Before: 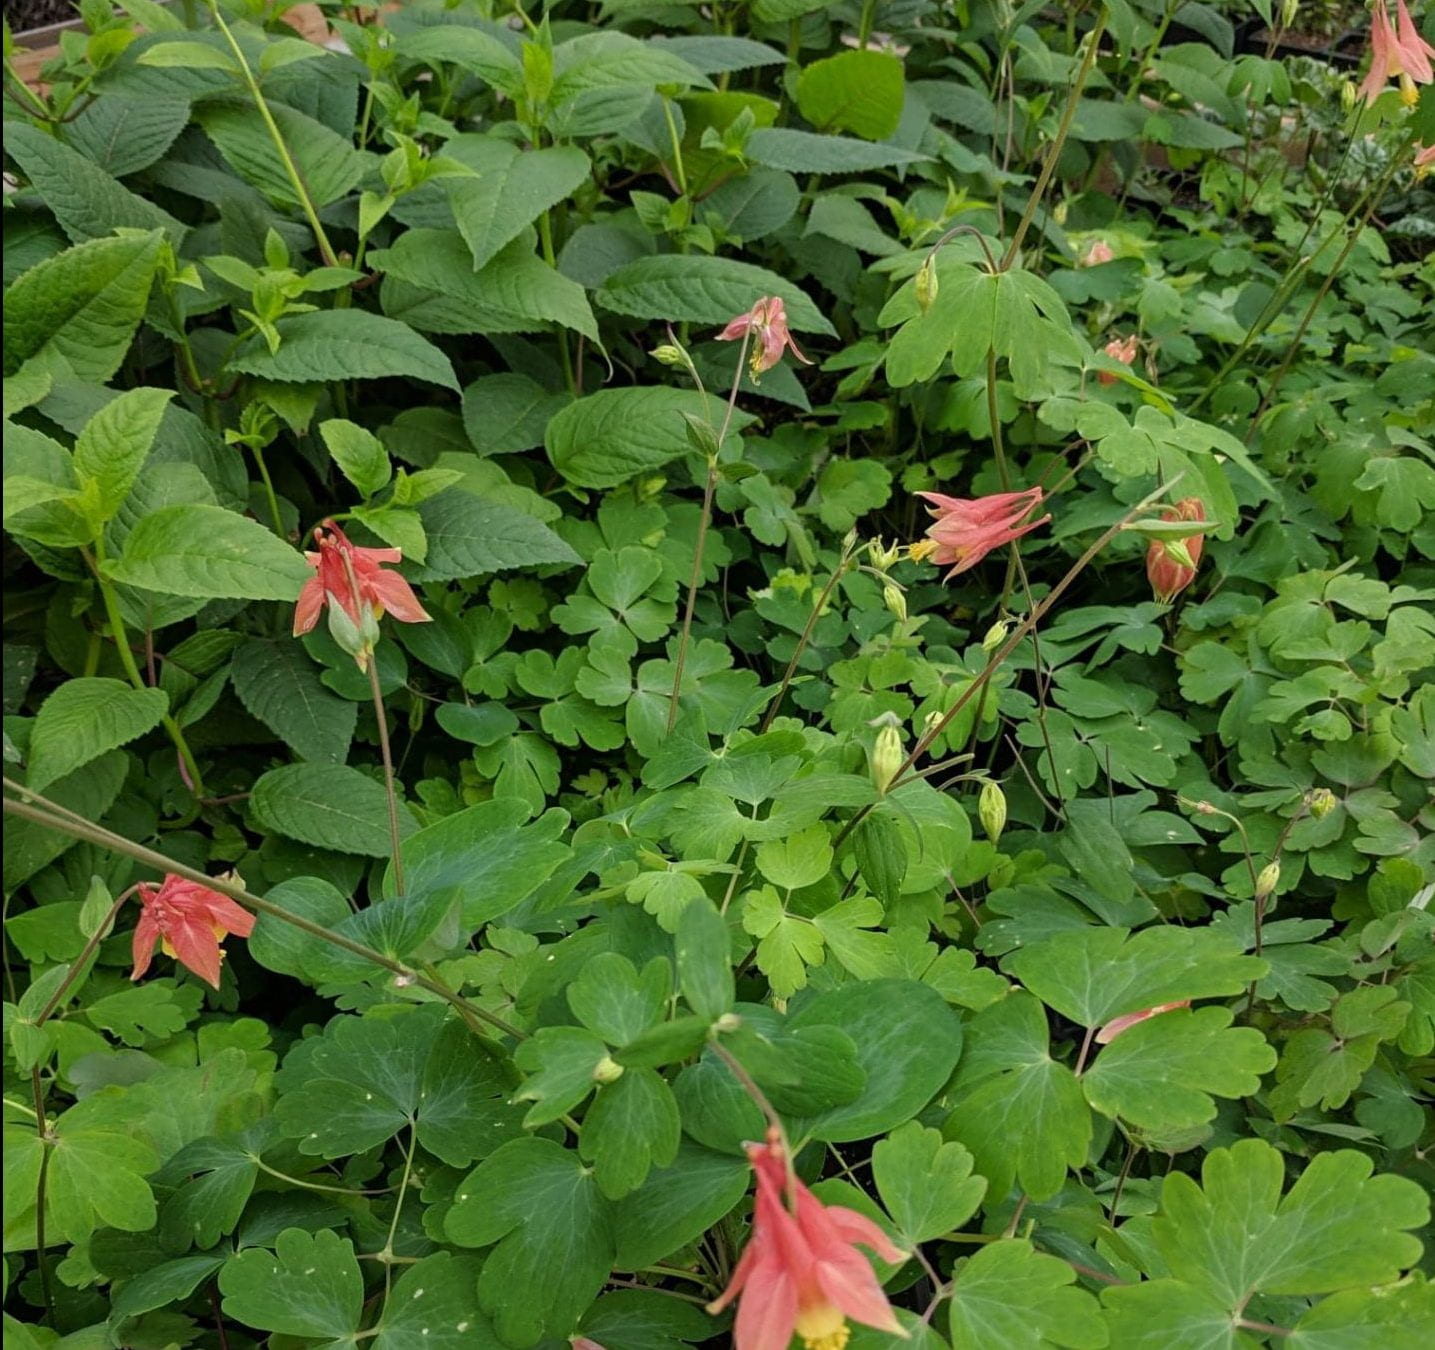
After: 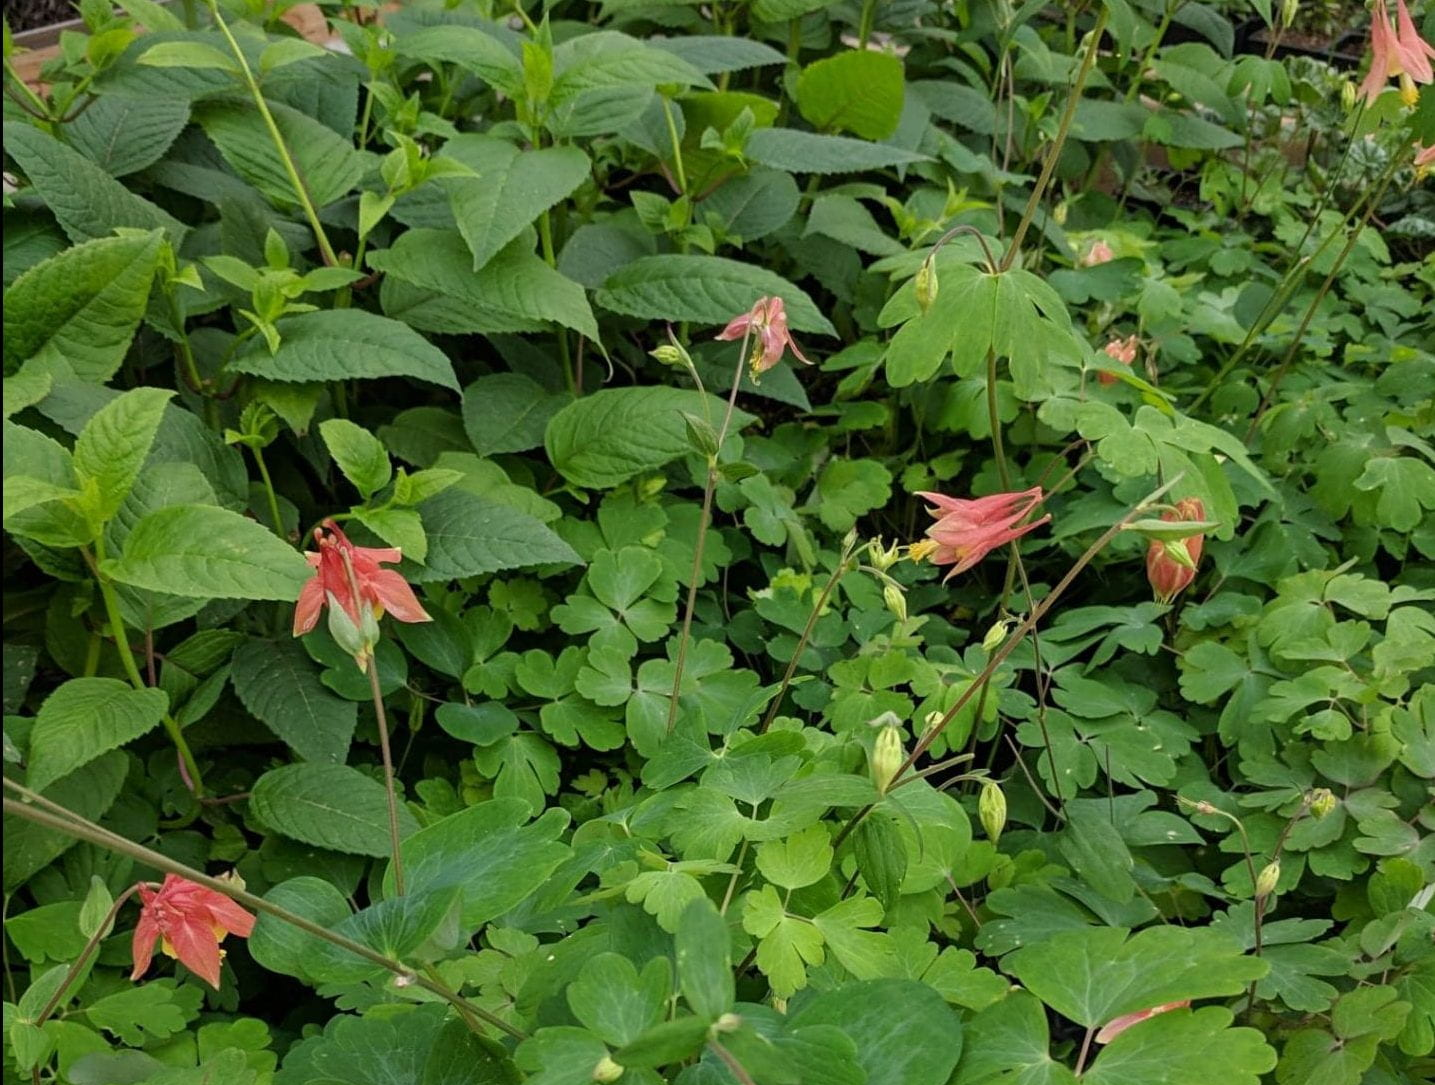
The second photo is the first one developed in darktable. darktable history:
crop: bottom 19.624%
